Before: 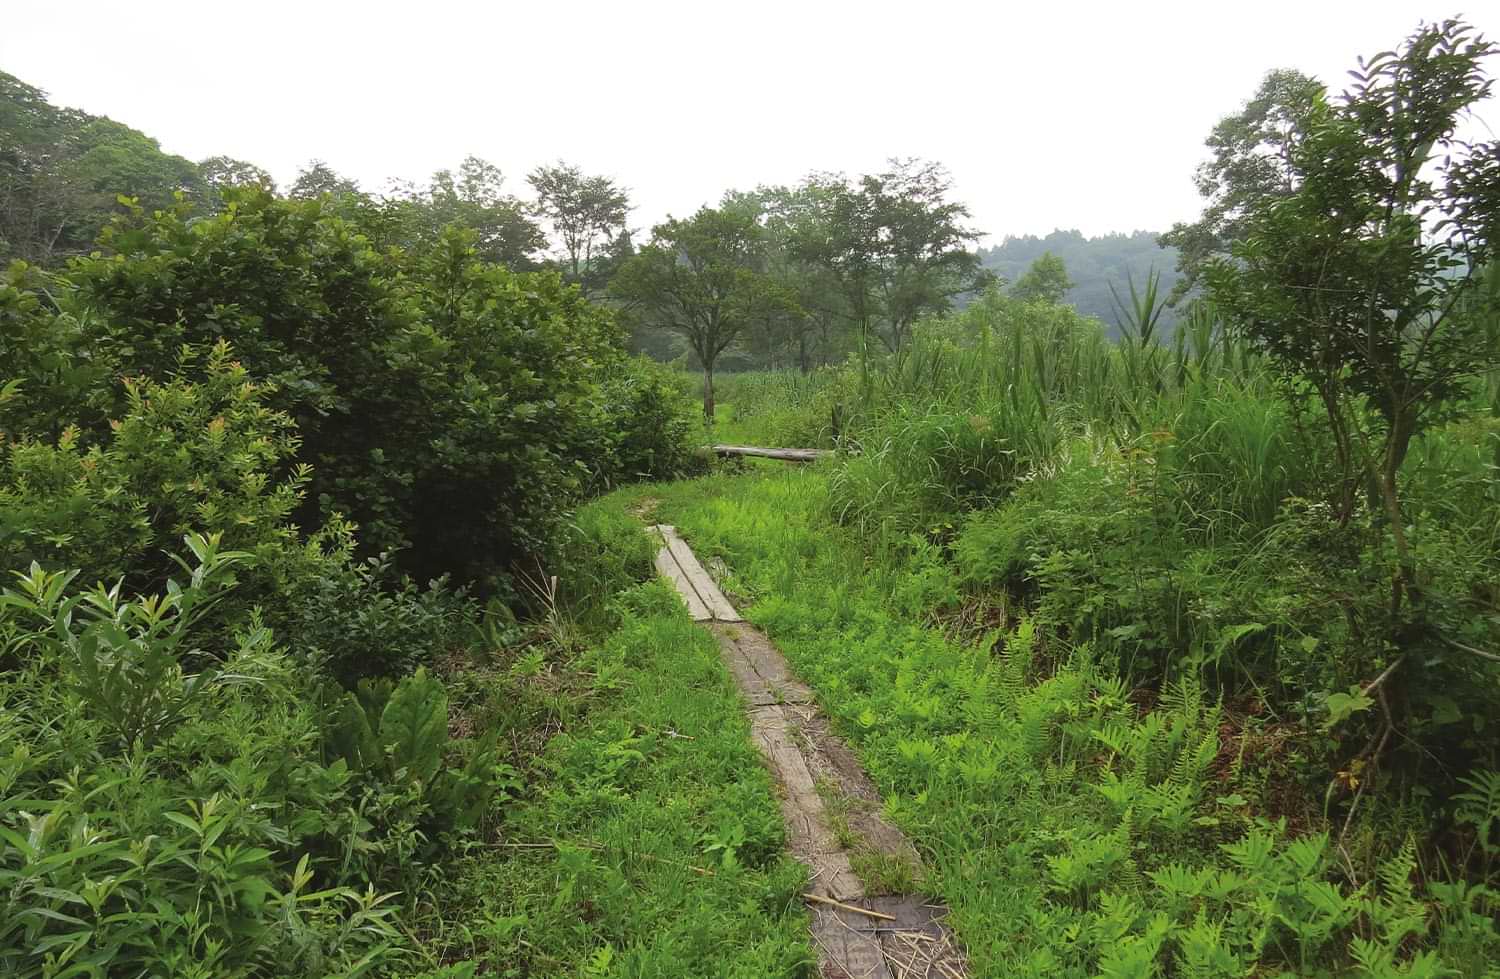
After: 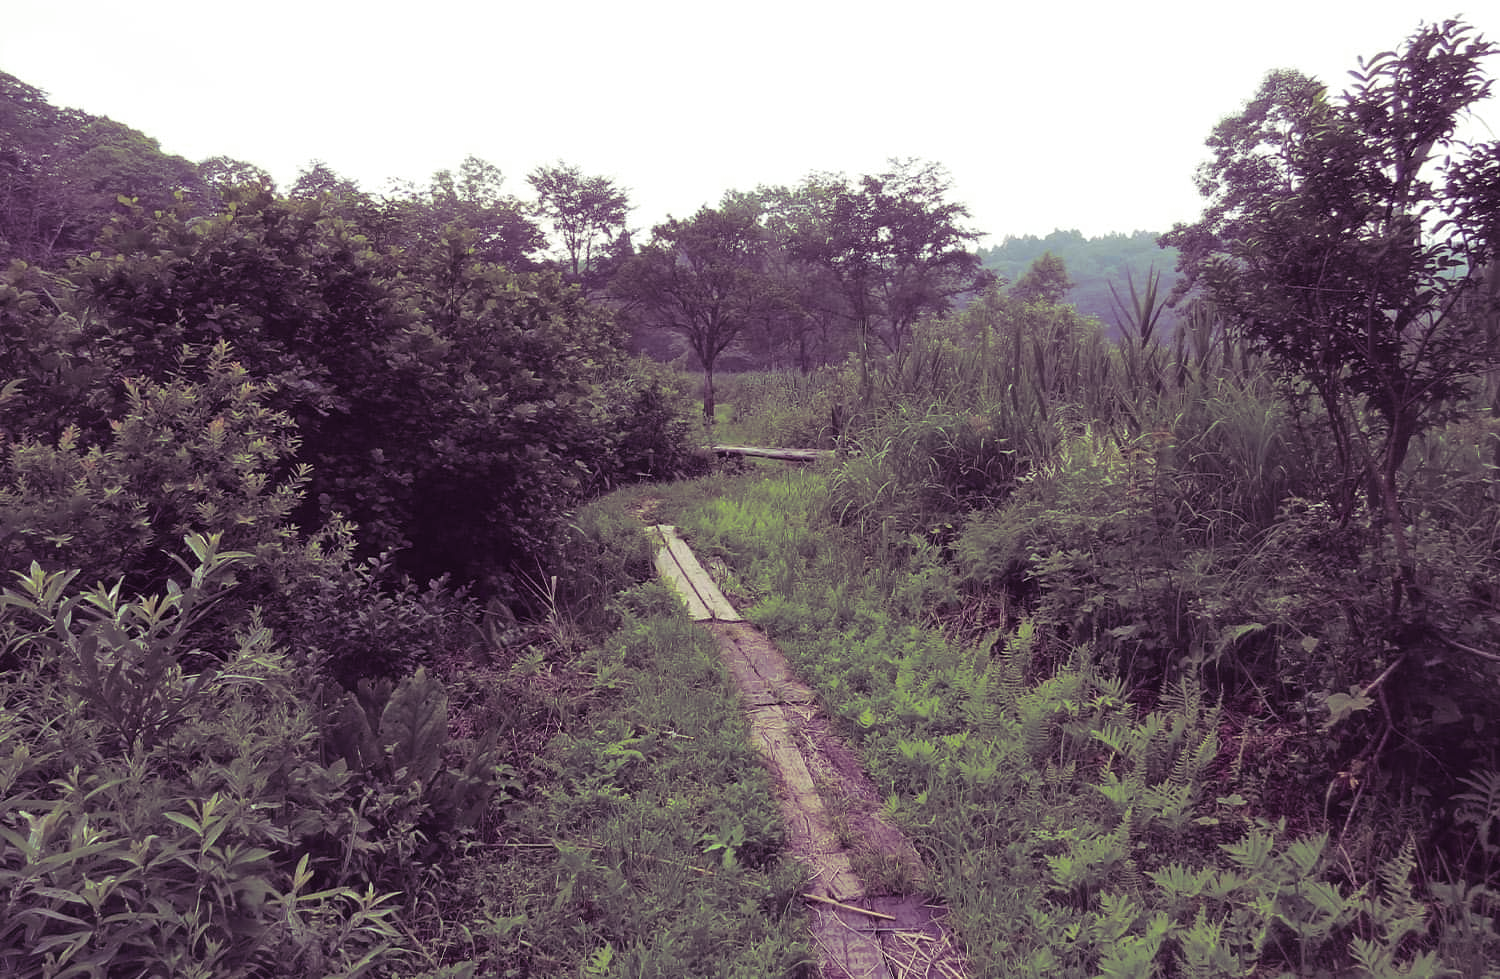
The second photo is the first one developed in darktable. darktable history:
split-toning: shadows › hue 277.2°, shadows › saturation 0.74
white balance: emerald 1
